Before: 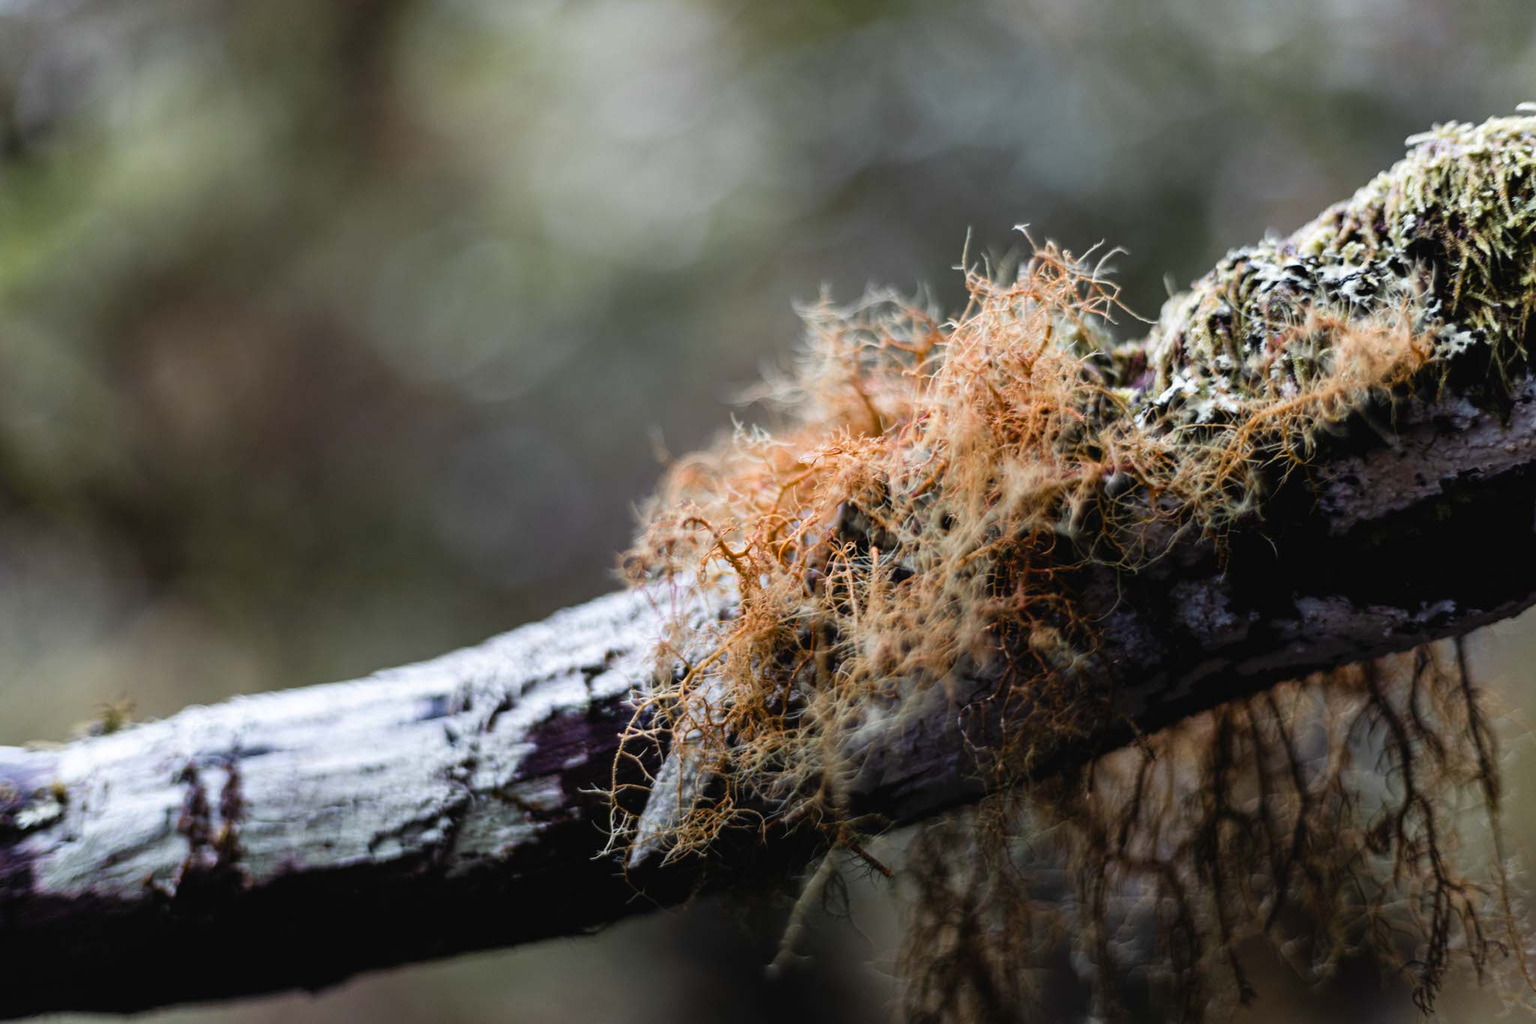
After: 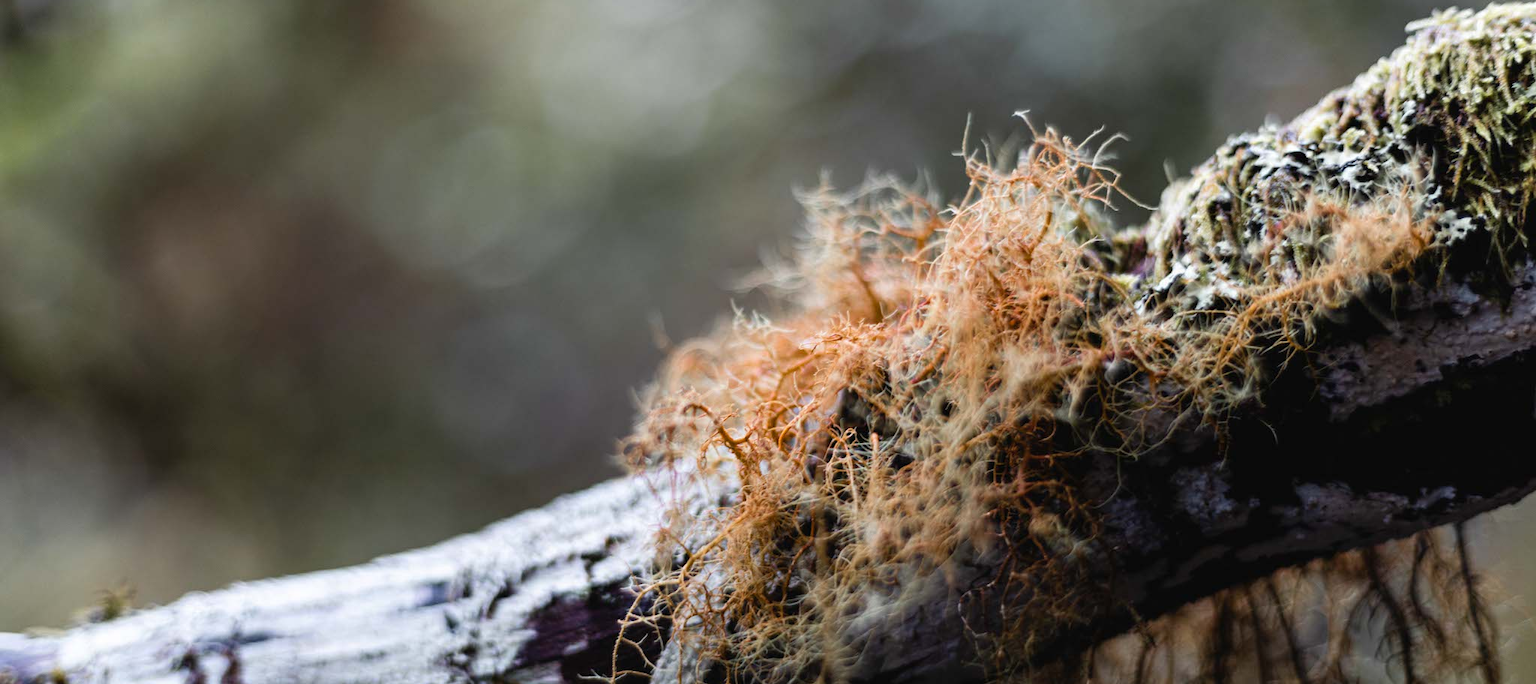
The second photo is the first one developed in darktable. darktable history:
crop: top 11.175%, bottom 21.98%
